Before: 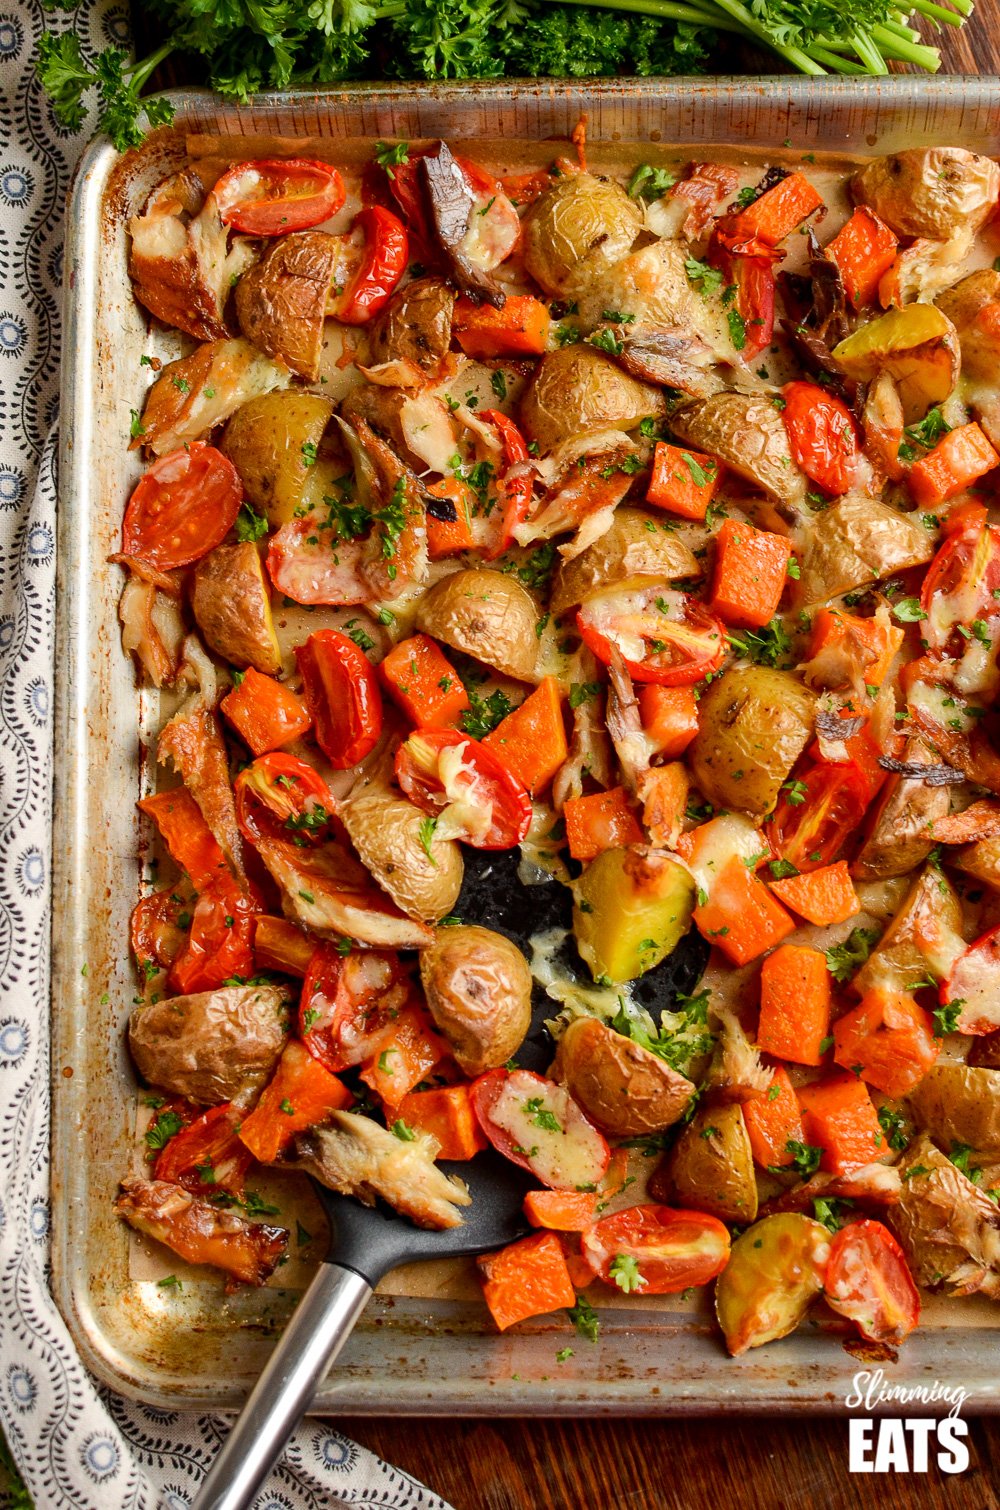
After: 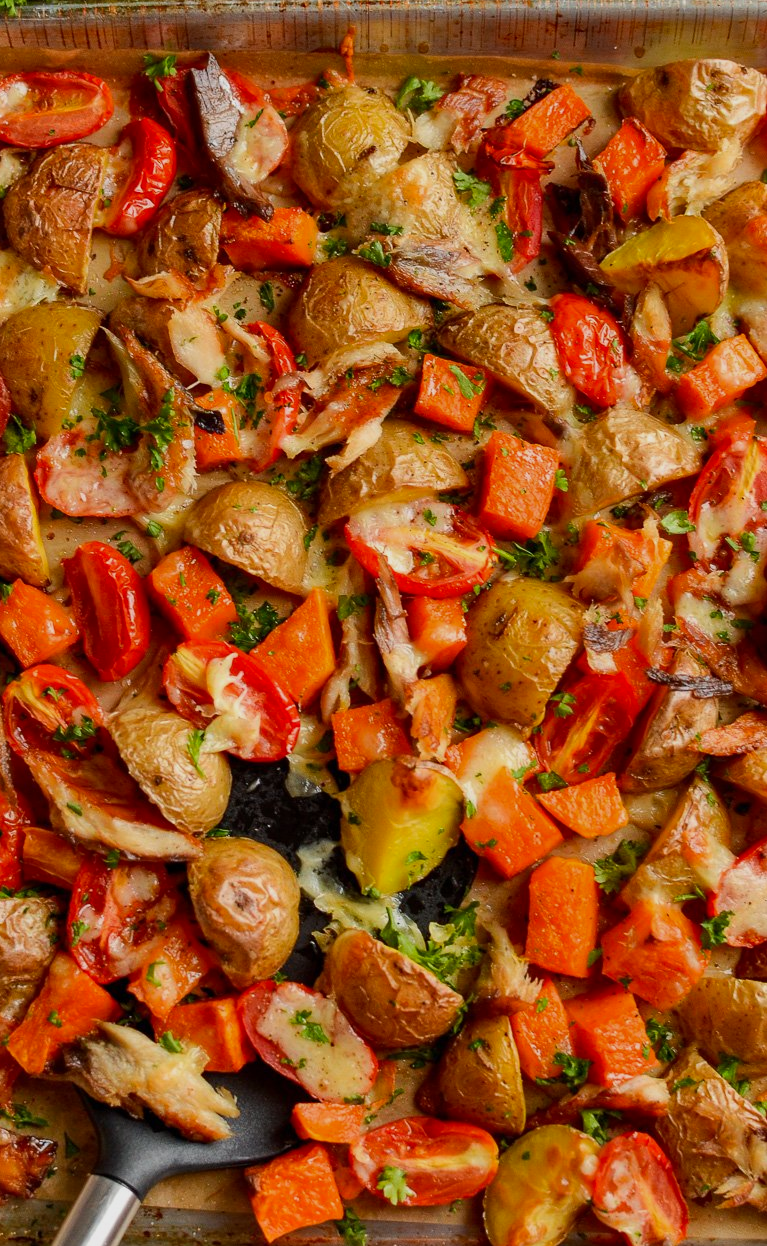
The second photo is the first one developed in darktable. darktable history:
shadows and highlights: shadows 80.84, white point adjustment -9.2, highlights -61.16, soften with gaussian
crop: left 23.216%, top 5.841%, bottom 11.533%
